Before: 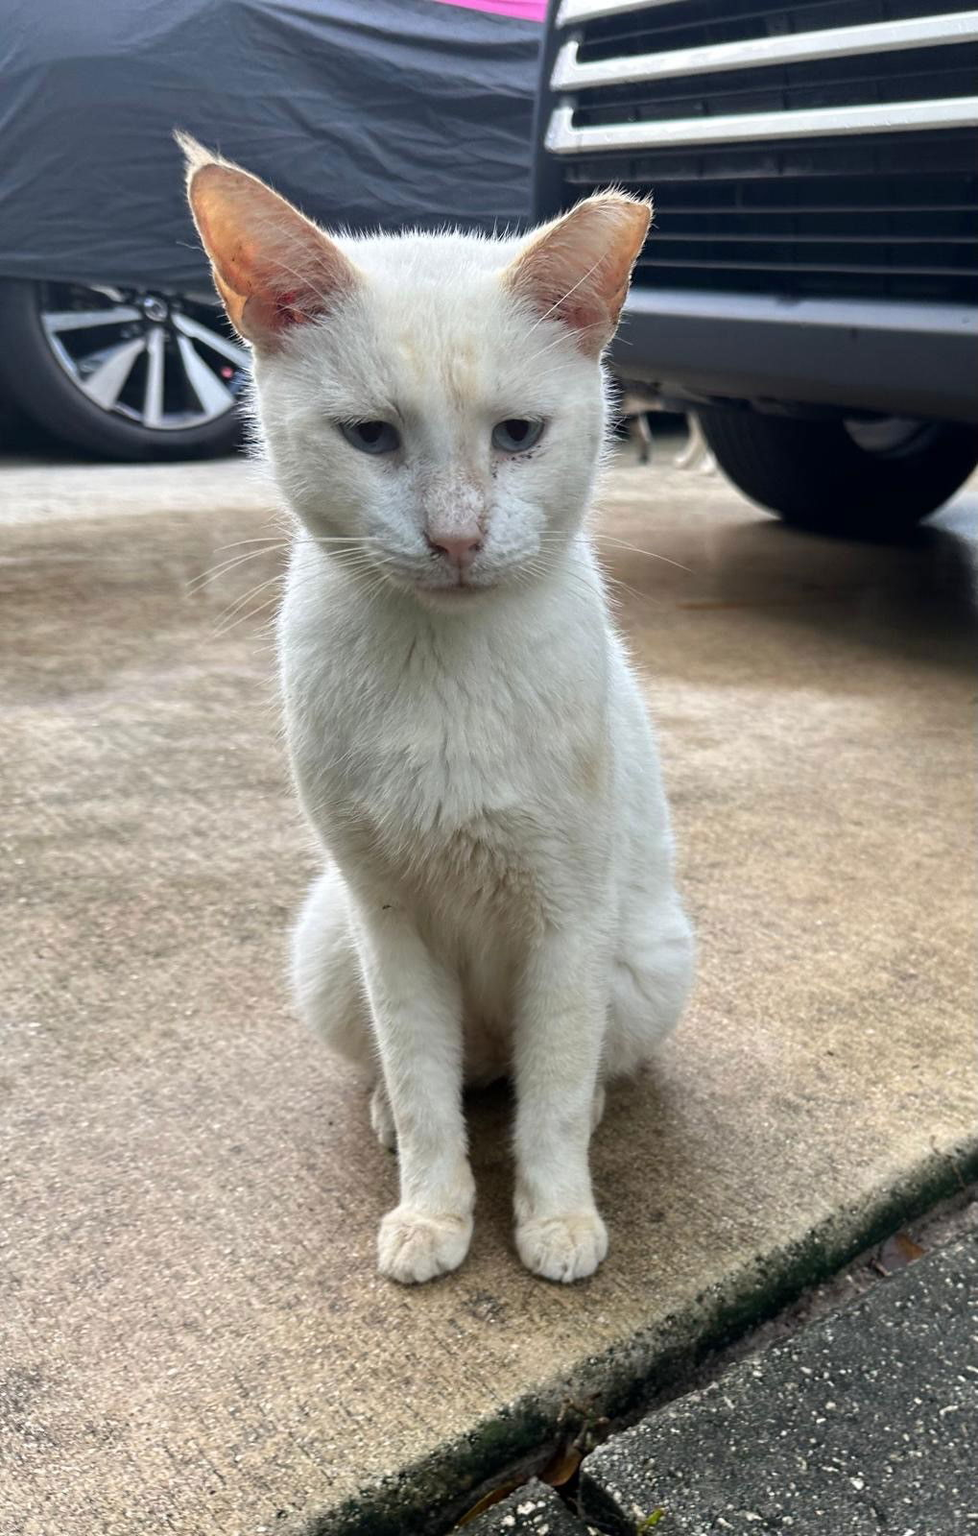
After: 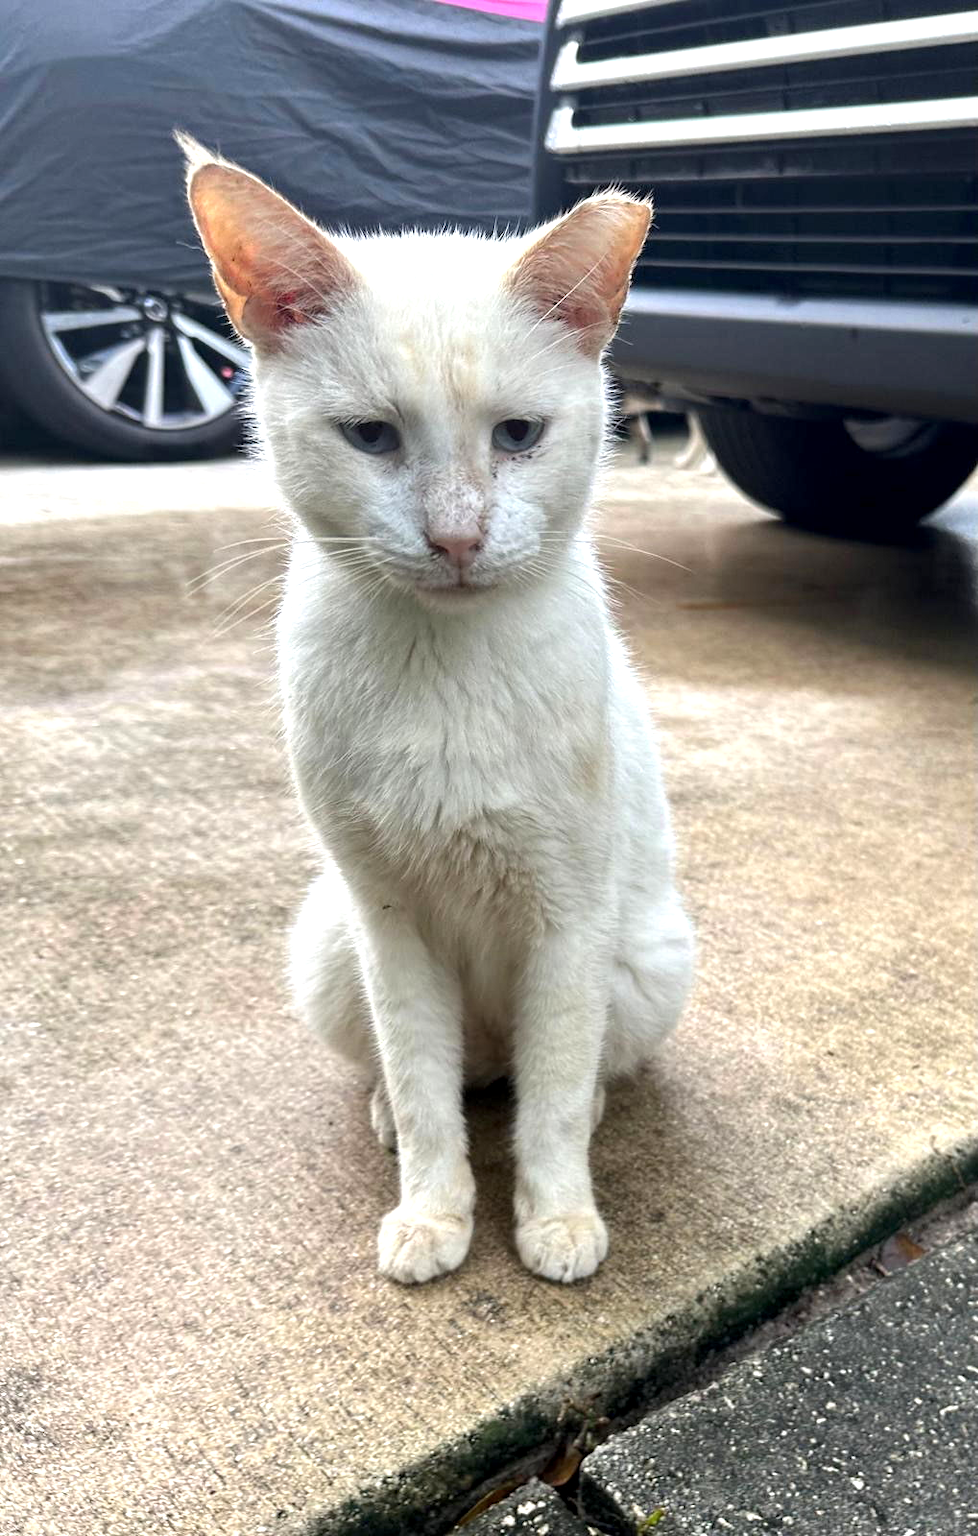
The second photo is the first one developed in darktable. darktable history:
local contrast: highlights 101%, shadows 101%, detail 119%, midtone range 0.2
exposure: exposure 0.479 EV, compensate exposure bias true, compensate highlight preservation false
